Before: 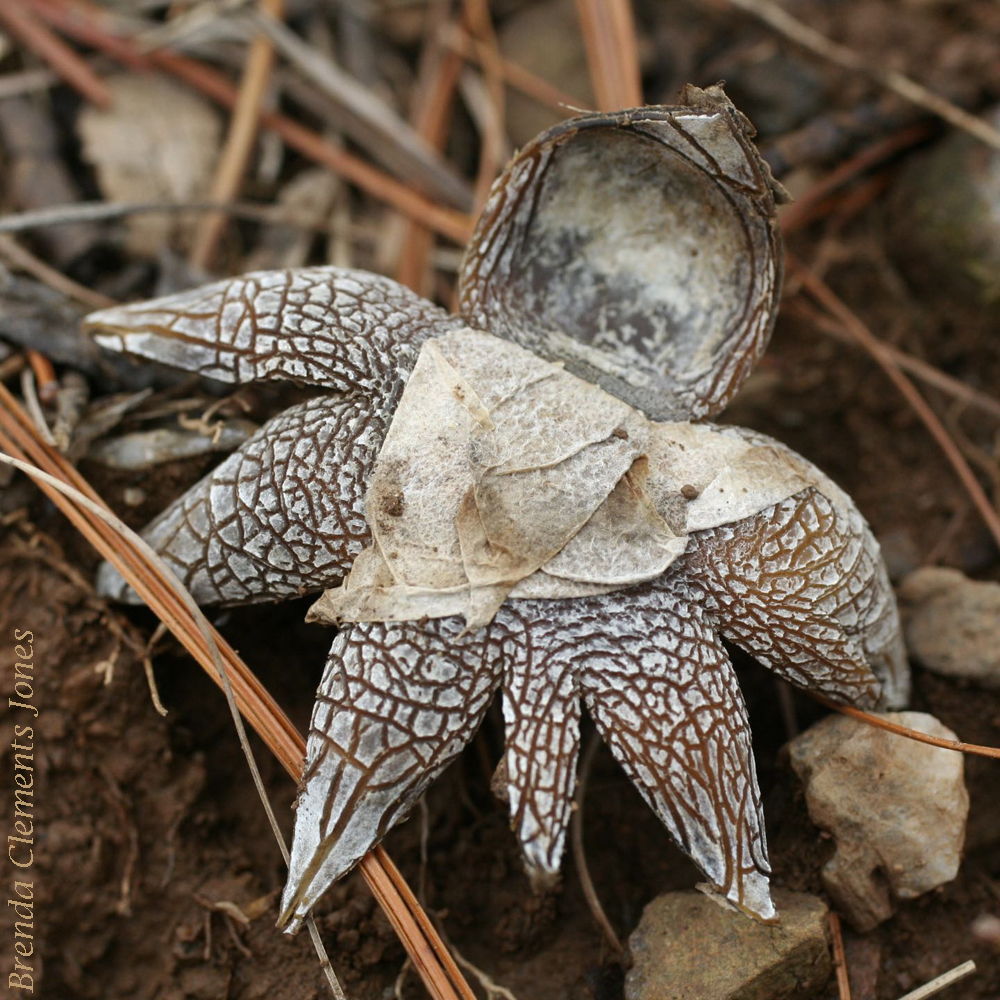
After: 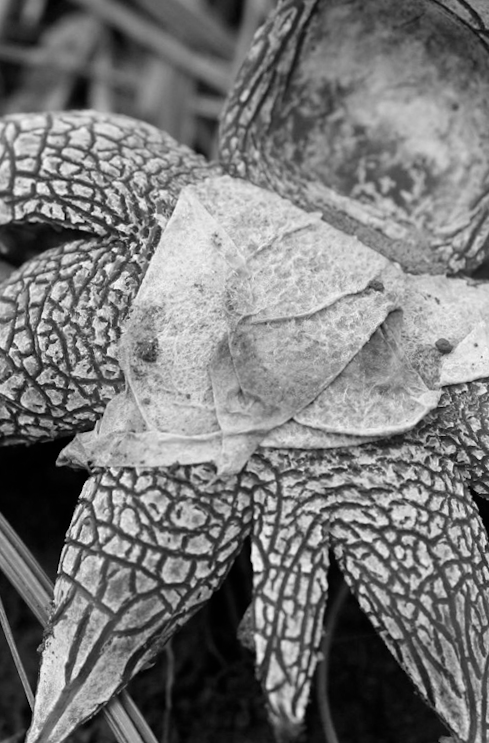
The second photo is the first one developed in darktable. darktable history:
crop and rotate: angle 0.02°, left 24.353%, top 13.219%, right 26.156%, bottom 8.224%
rotate and perspective: rotation 1.57°, crop left 0.018, crop right 0.982, crop top 0.039, crop bottom 0.961
white balance: red 0.925, blue 1.046
monochrome: a 2.21, b -1.33, size 2.2
